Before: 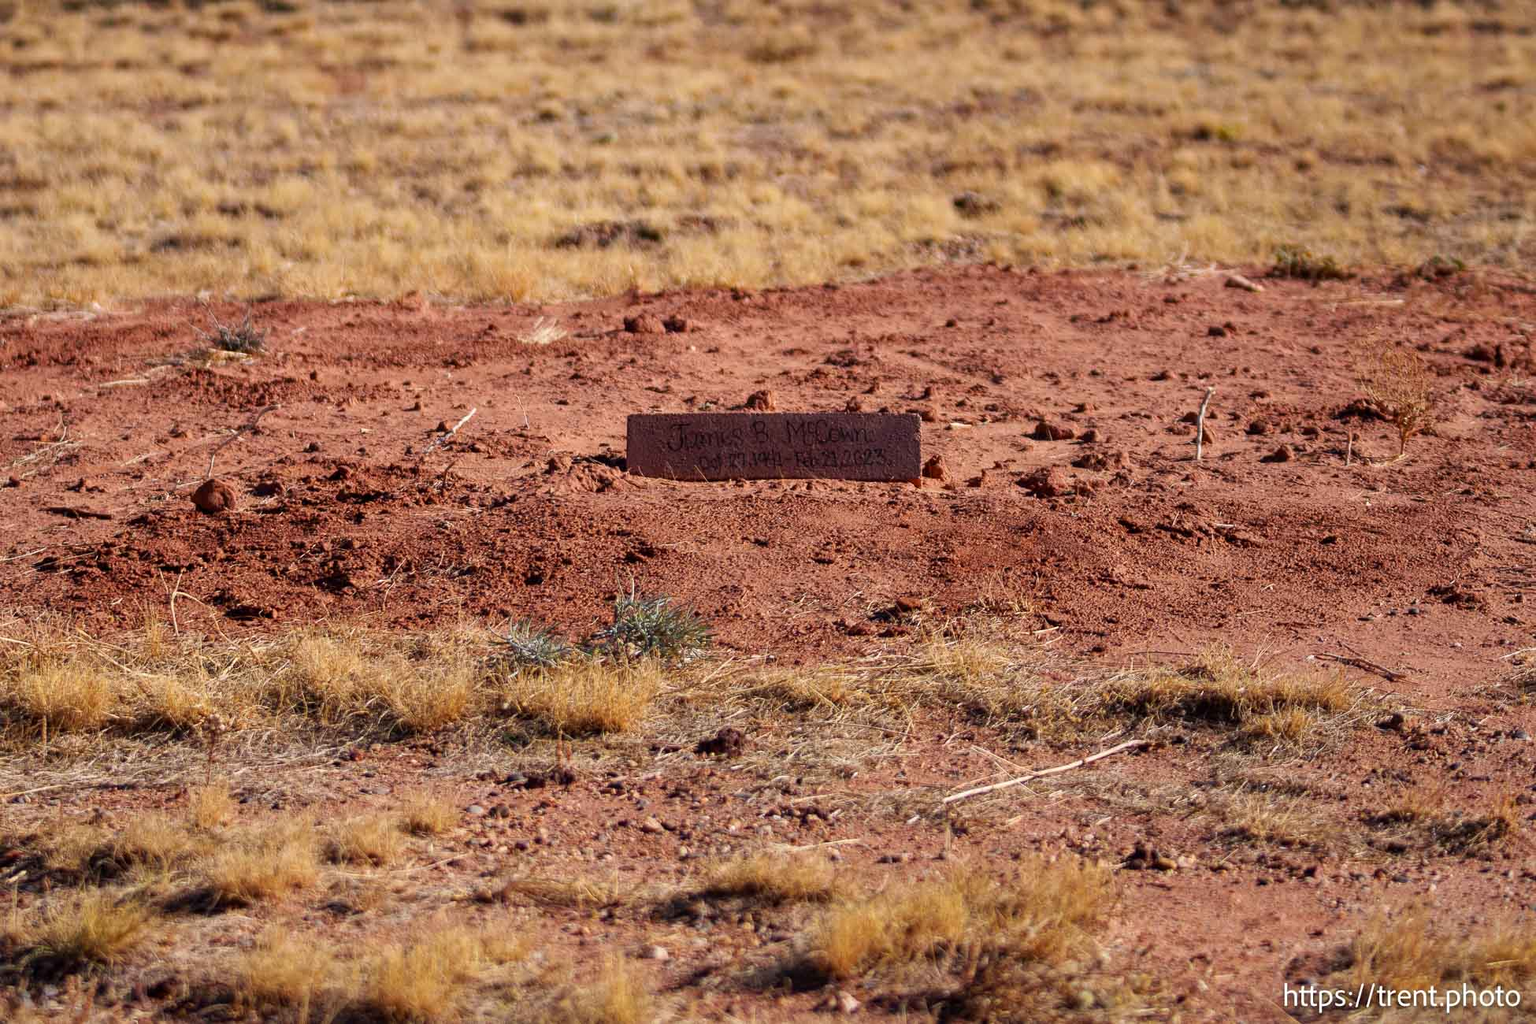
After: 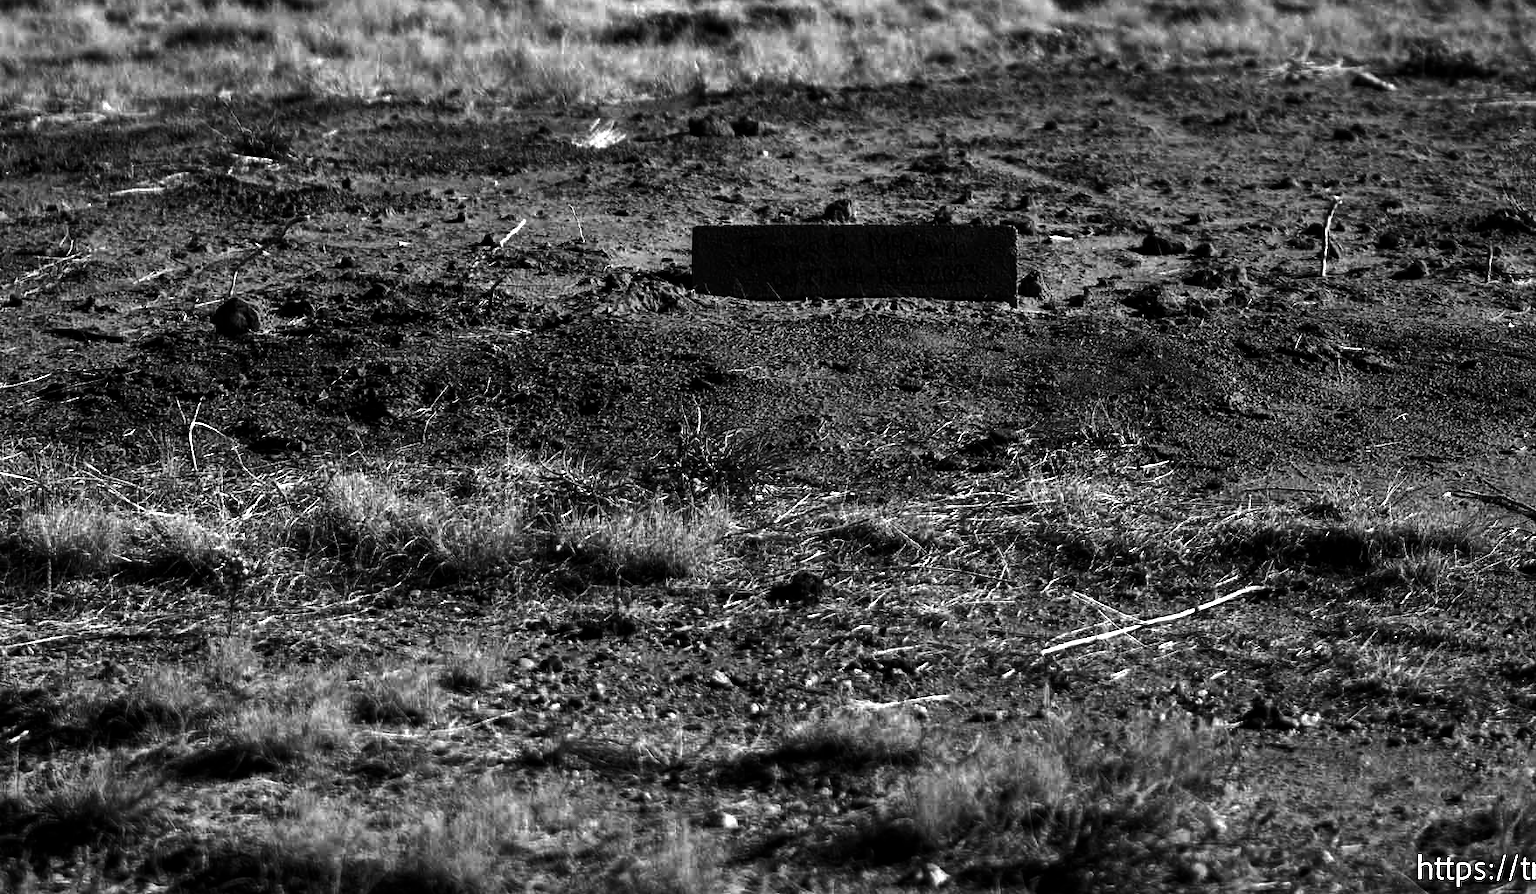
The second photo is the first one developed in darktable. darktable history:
color balance rgb: perceptual saturation grading › global saturation 25.35%, global vibrance 20%
tone equalizer: -8 EV -0.761 EV, -7 EV -0.696 EV, -6 EV -0.581 EV, -5 EV -0.395 EV, -3 EV 0.39 EV, -2 EV 0.6 EV, -1 EV 0.676 EV, +0 EV 0.764 EV, smoothing diameter 24.93%, edges refinement/feathering 12.34, preserve details guided filter
shadows and highlights: shadows 43.69, white point adjustment -1.58, highlights color adjustment 49.13%, soften with gaussian
contrast brightness saturation: contrast 0.023, brightness -0.993, saturation -0.998
crop: top 20.502%, right 9.426%, bottom 0.322%
